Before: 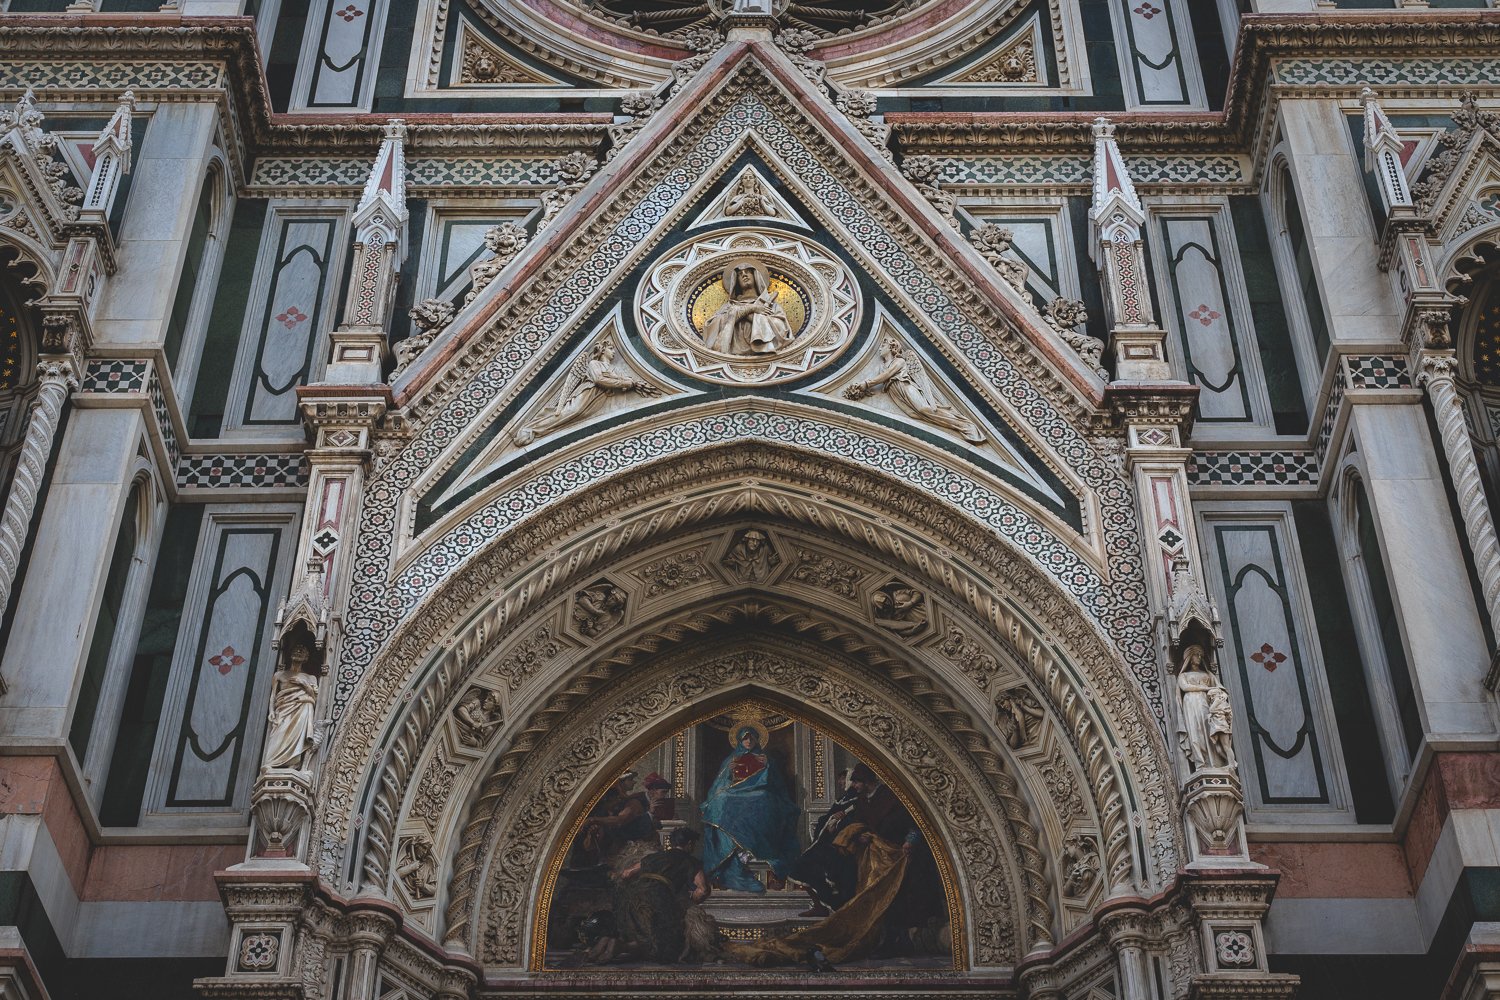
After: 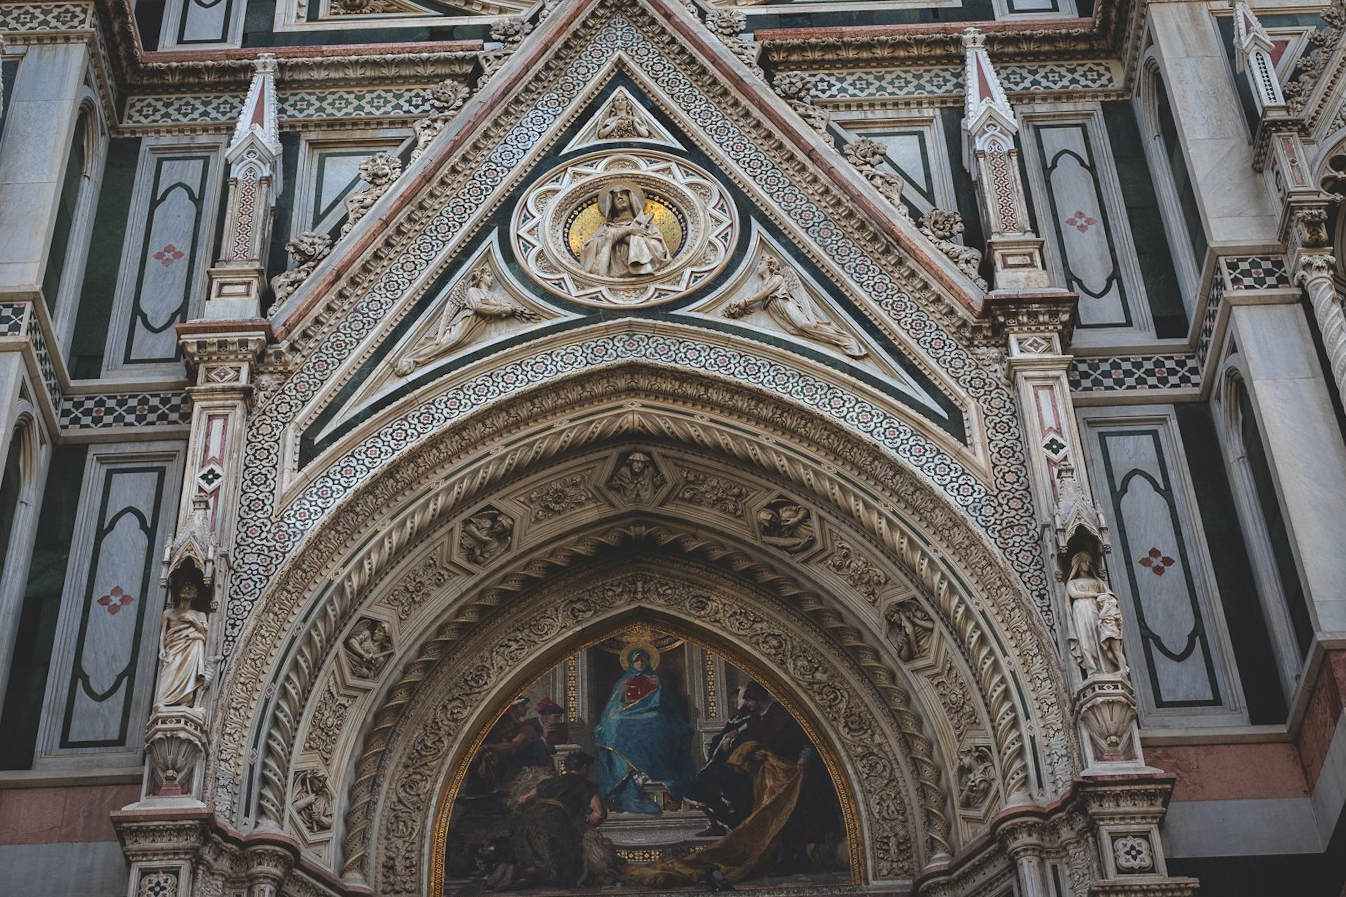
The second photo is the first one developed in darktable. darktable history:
rotate and perspective: crop left 0, crop top 0
crop and rotate: angle 1.96°, left 5.673%, top 5.673%
